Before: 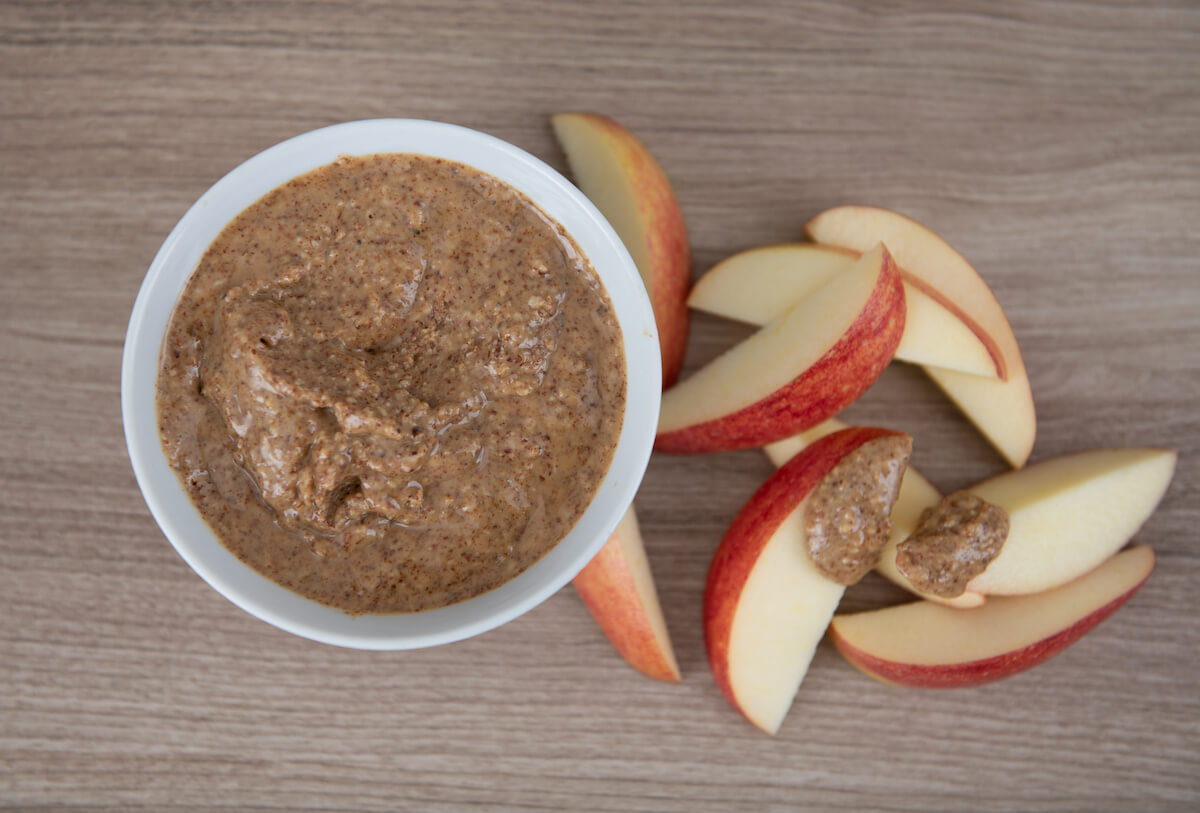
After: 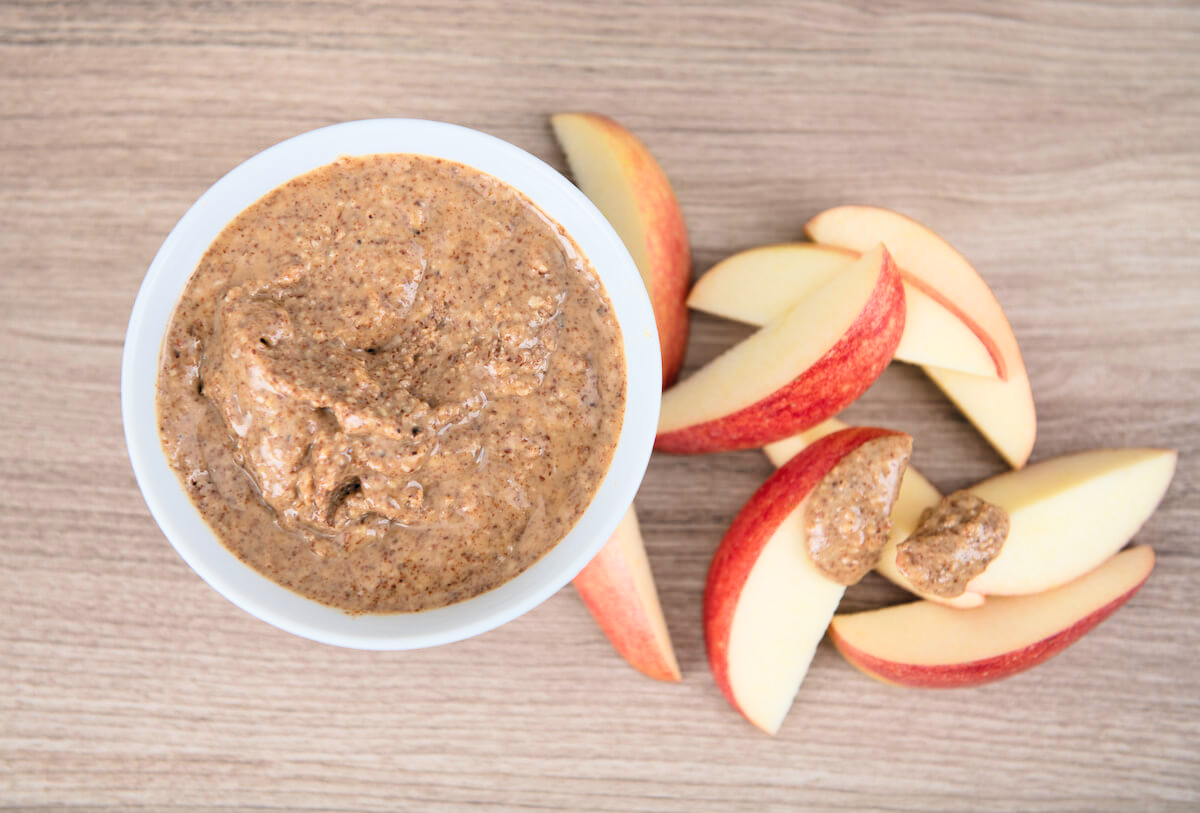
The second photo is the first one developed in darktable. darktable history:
exposure: exposure 1.145 EV, compensate exposure bias true, compensate highlight preservation false
filmic rgb: black relative exposure -5.09 EV, white relative exposure 3.99 EV, hardness 2.89, contrast 1.299, highlights saturation mix -30.48%, color science v6 (2022)
